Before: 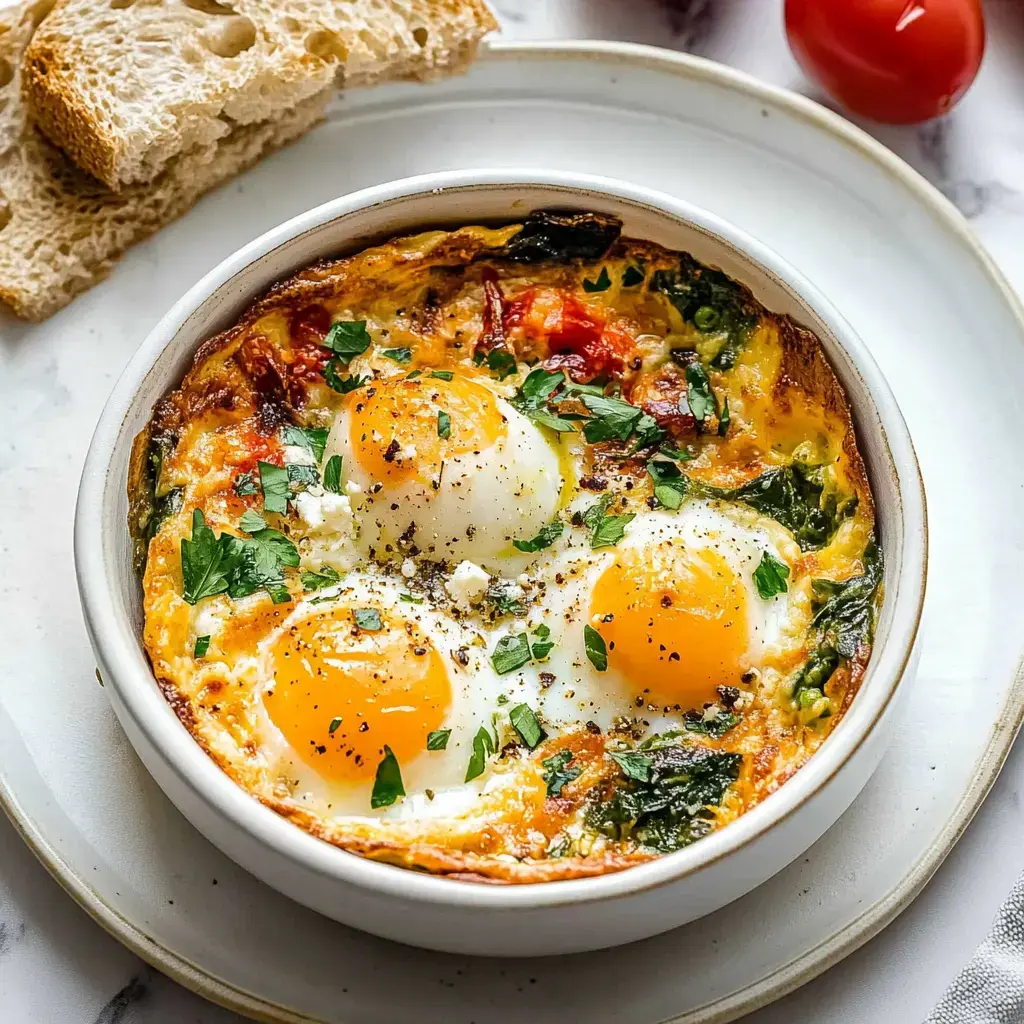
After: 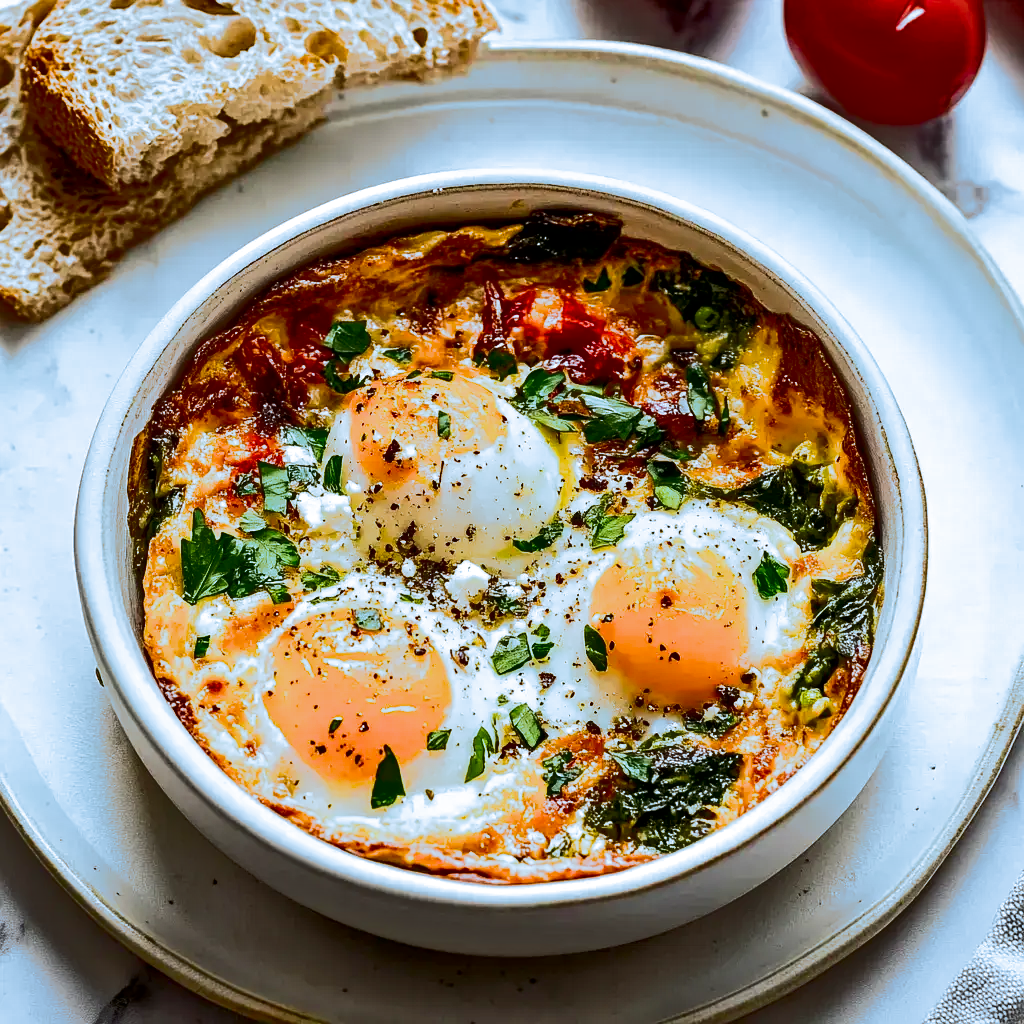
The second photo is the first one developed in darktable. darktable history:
contrast brightness saturation: contrast 0.24, brightness -0.24, saturation 0.14
split-toning: shadows › hue 351.18°, shadows › saturation 0.86, highlights › hue 218.82°, highlights › saturation 0.73, balance -19.167
tone equalizer: -8 EV -0.528 EV, -7 EV -0.319 EV, -6 EV -0.083 EV, -5 EV 0.413 EV, -4 EV 0.985 EV, -3 EV 0.791 EV, -2 EV -0.01 EV, -1 EV 0.14 EV, +0 EV -0.012 EV, smoothing 1
